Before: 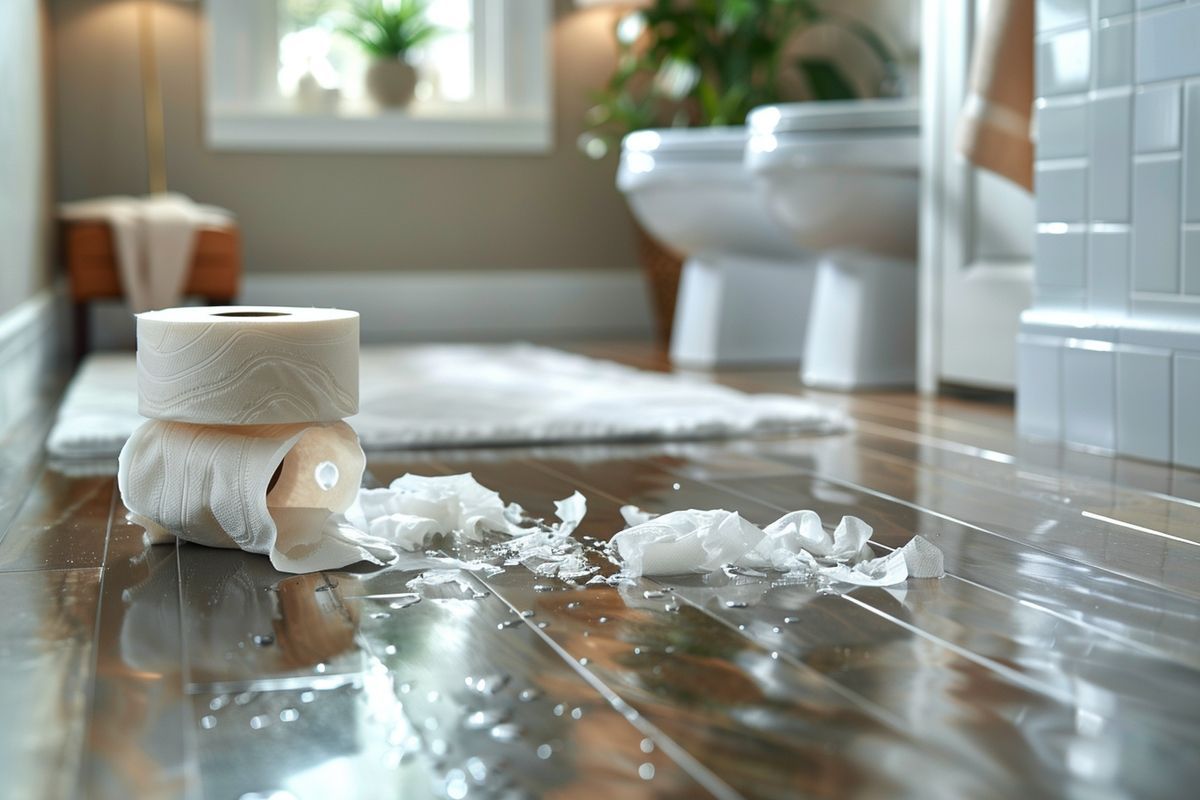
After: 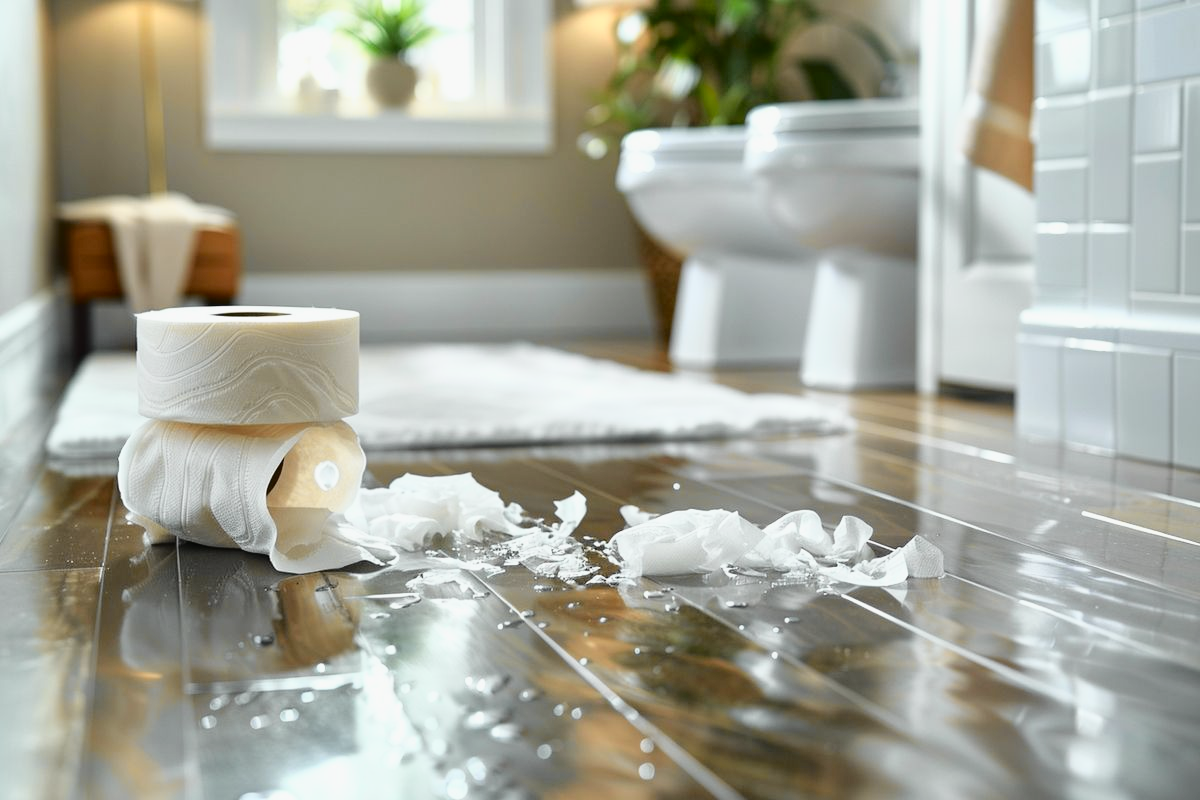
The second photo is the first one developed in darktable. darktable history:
tone curve: curves: ch0 [(0, 0.013) (0.129, 0.1) (0.327, 0.382) (0.489, 0.573) (0.66, 0.748) (0.858, 0.926) (1, 0.977)]; ch1 [(0, 0) (0.353, 0.344) (0.45, 0.46) (0.498, 0.498) (0.521, 0.512) (0.563, 0.559) (0.592, 0.585) (0.647, 0.68) (1, 1)]; ch2 [(0, 0) (0.333, 0.346) (0.375, 0.375) (0.427, 0.44) (0.476, 0.492) (0.511, 0.508) (0.528, 0.533) (0.579, 0.61) (0.612, 0.644) (0.66, 0.715) (1, 1)], color space Lab, independent channels, preserve colors none
